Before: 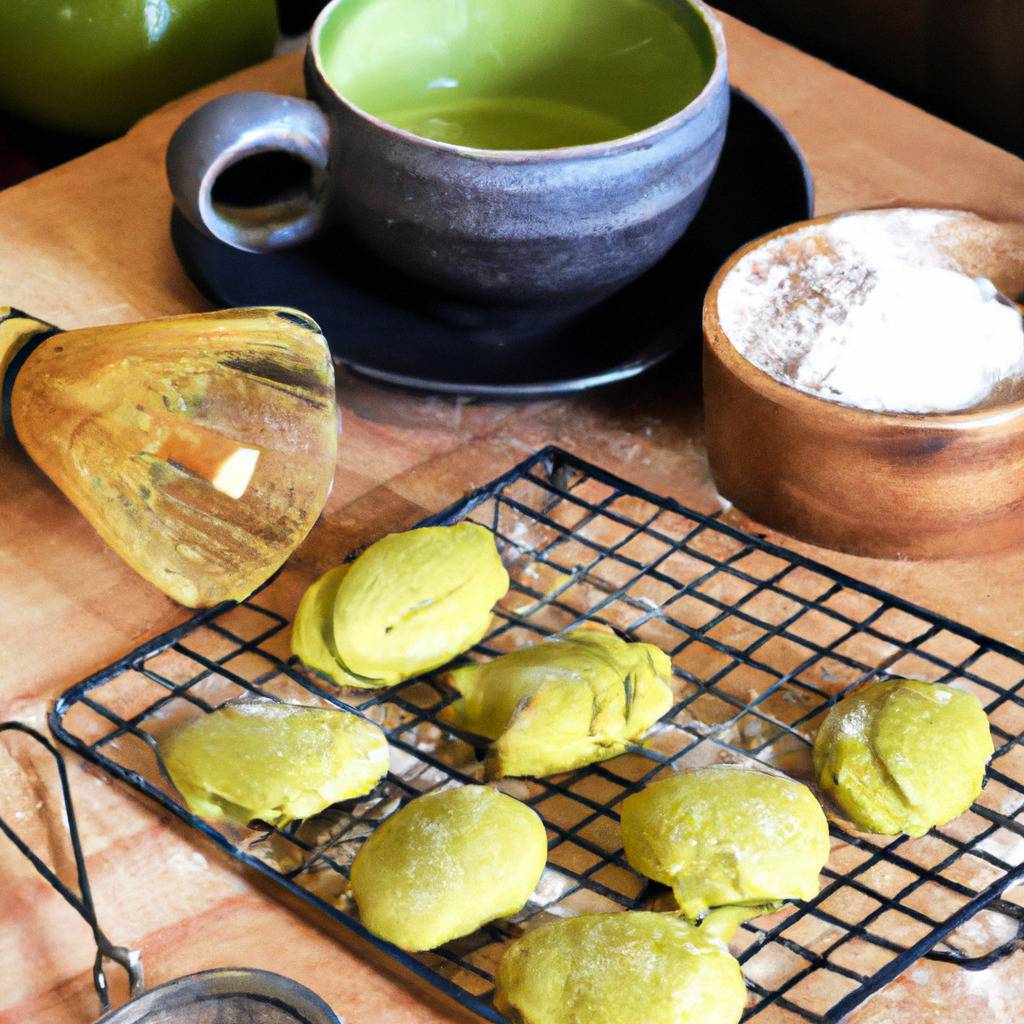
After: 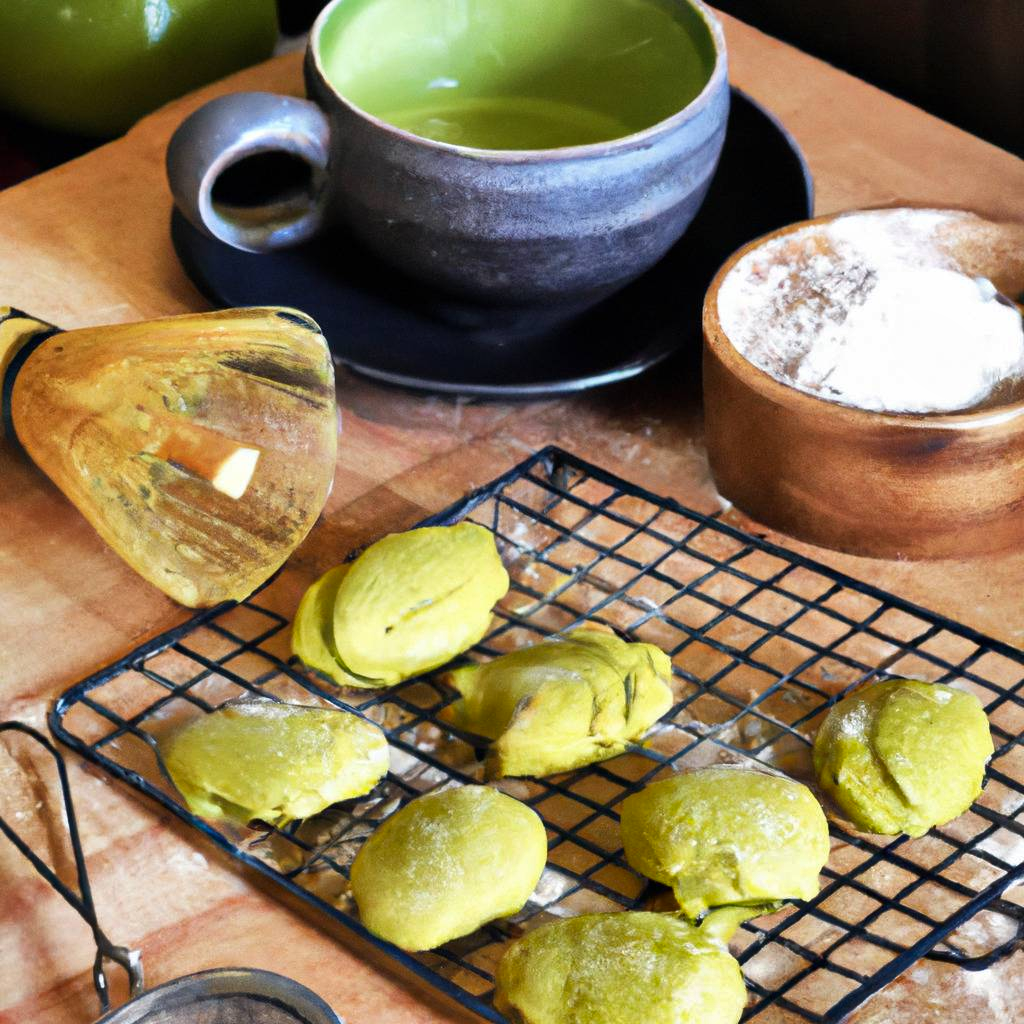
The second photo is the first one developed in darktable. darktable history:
shadows and highlights: shadows 24.42, highlights -79.41, soften with gaussian
